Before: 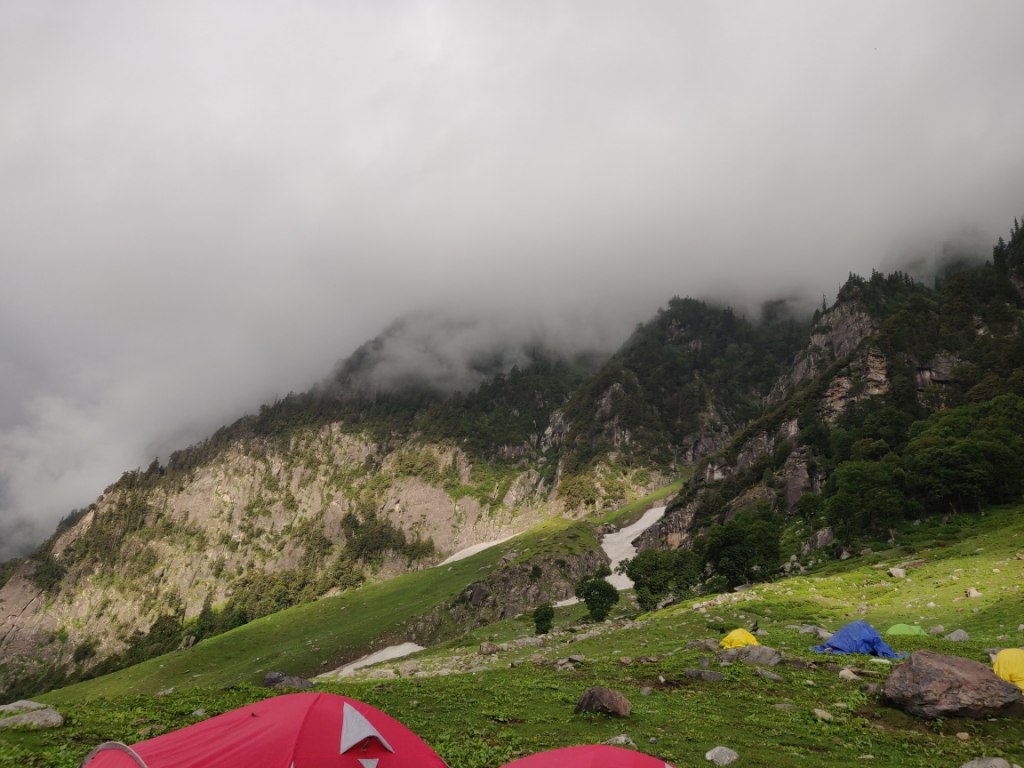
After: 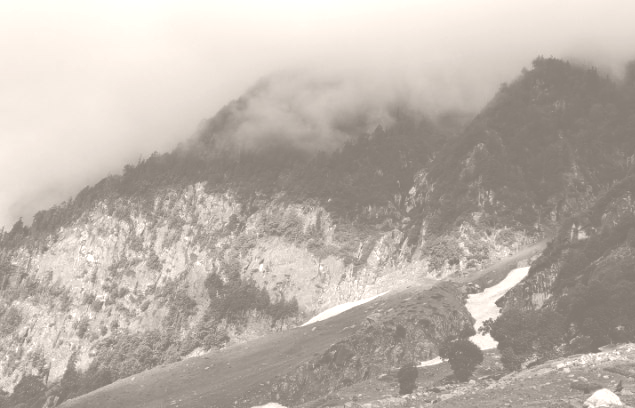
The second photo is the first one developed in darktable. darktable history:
rgb curve: curves: ch0 [(0, 0.186) (0.314, 0.284) (0.775, 0.708) (1, 1)], compensate middle gray true, preserve colors none
colorize: hue 34.49°, saturation 35.33%, source mix 100%, lightness 55%, version 1
crop: left 13.312%, top 31.28%, right 24.627%, bottom 15.582%
